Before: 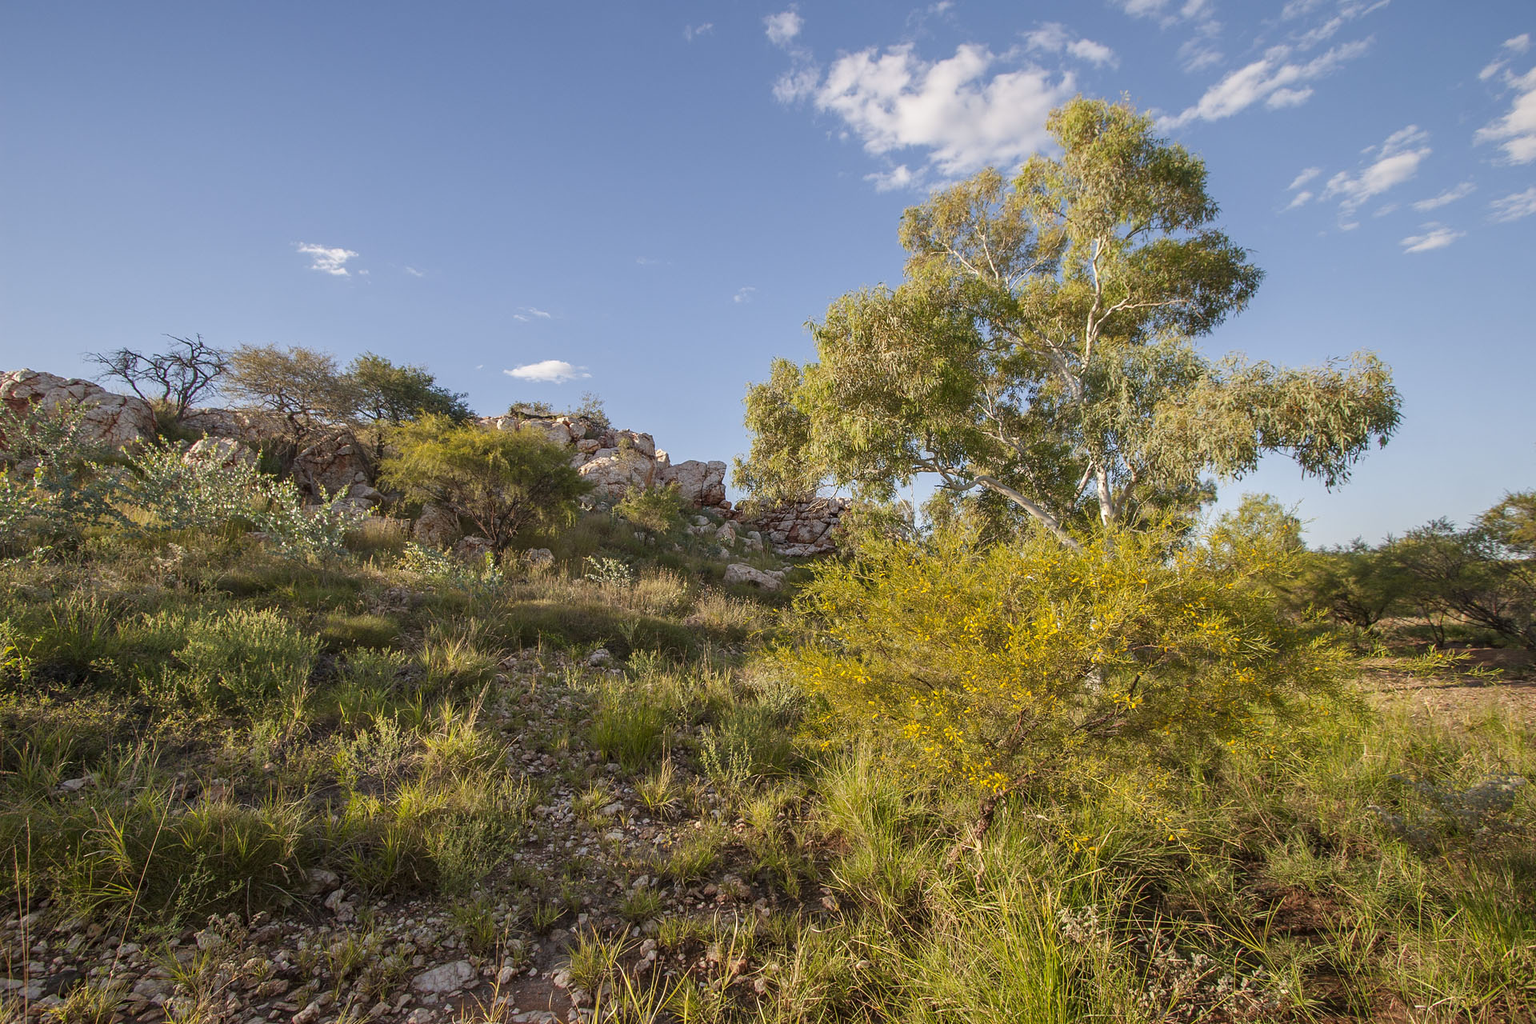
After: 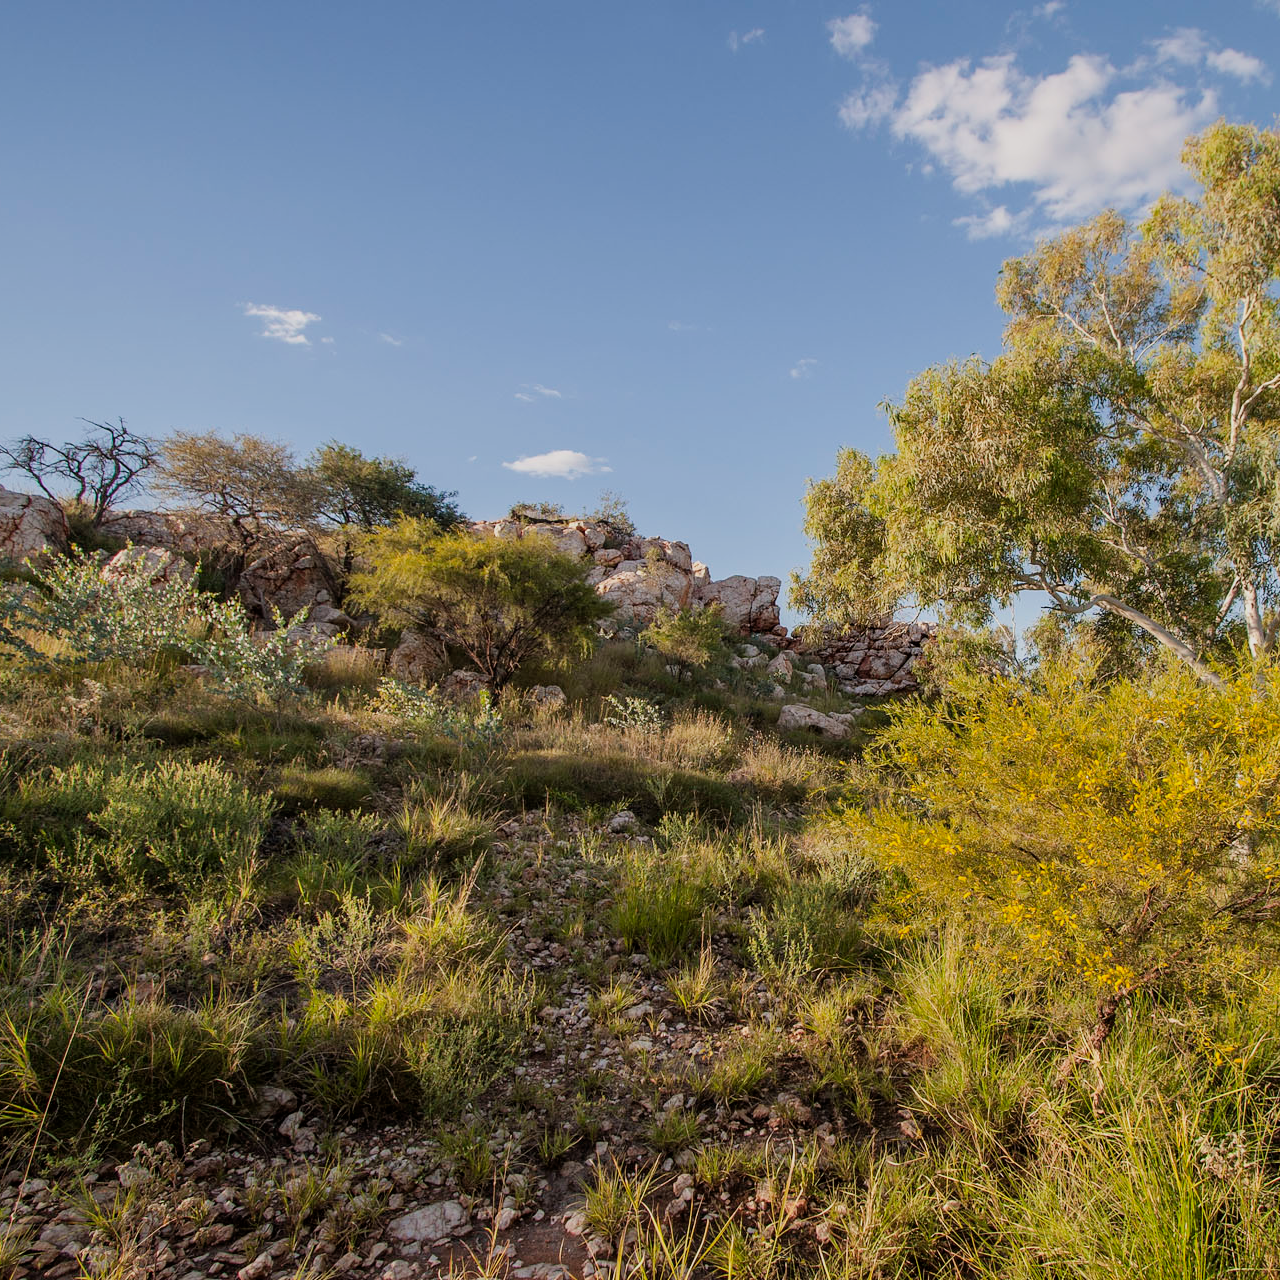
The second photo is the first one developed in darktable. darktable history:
filmic rgb: white relative exposure 3.9 EV, hardness 4.26
color balance rgb: shadows lift › luminance -10%, highlights gain › luminance 10%, saturation formula JzAzBz (2021)
crop and rotate: left 6.617%, right 26.717%
